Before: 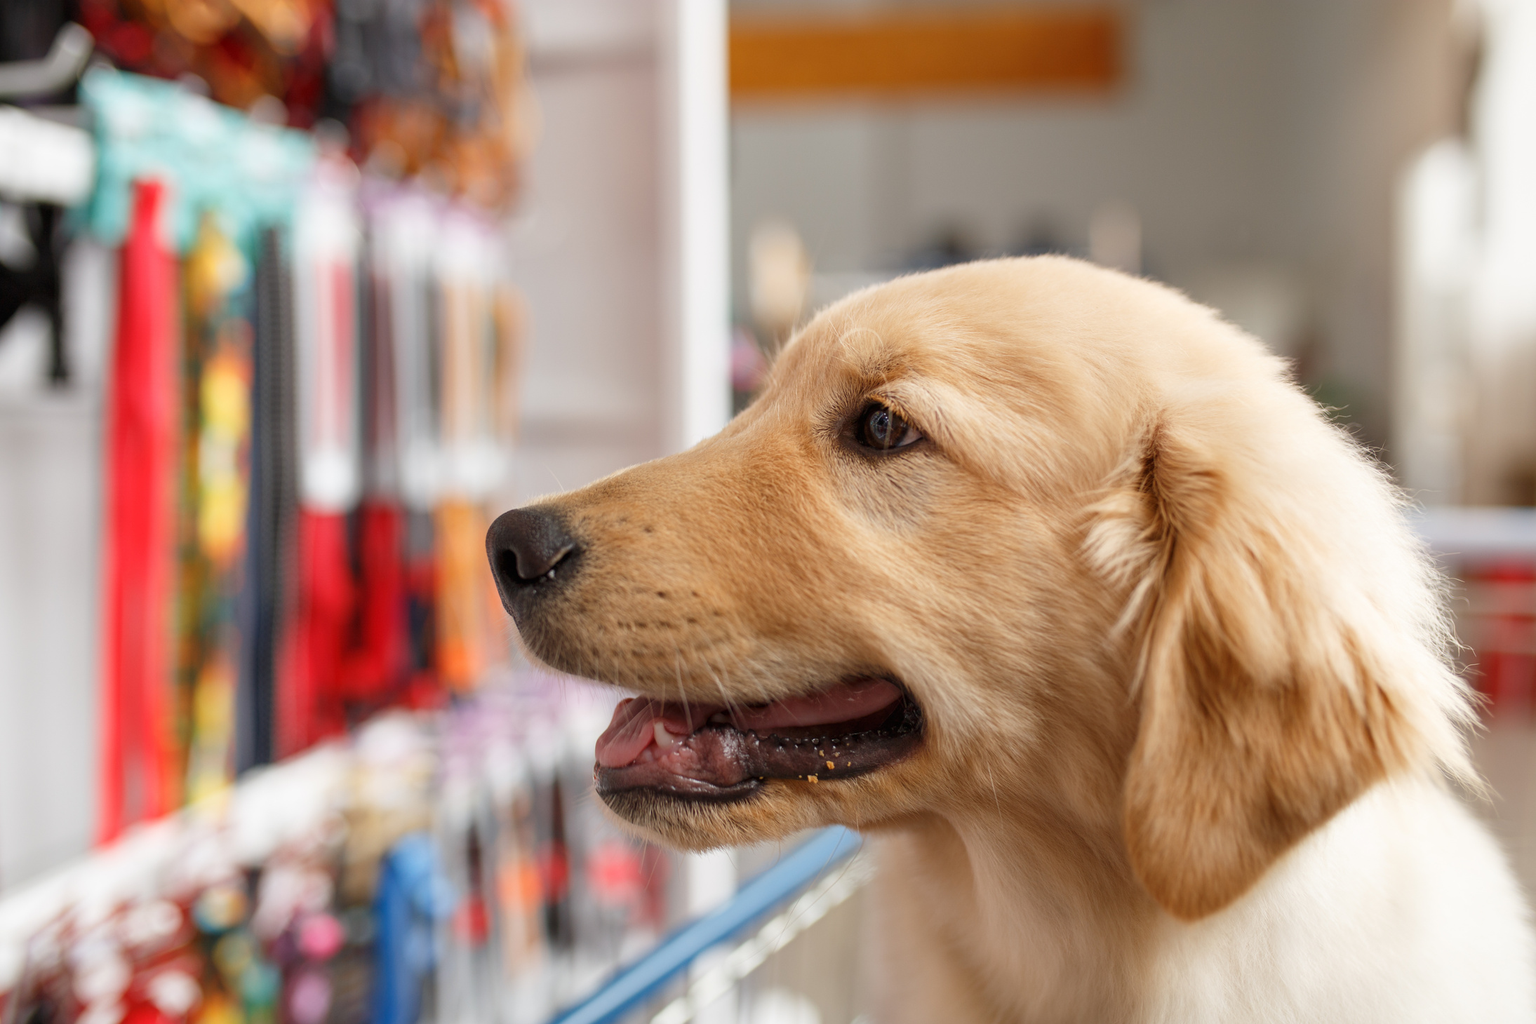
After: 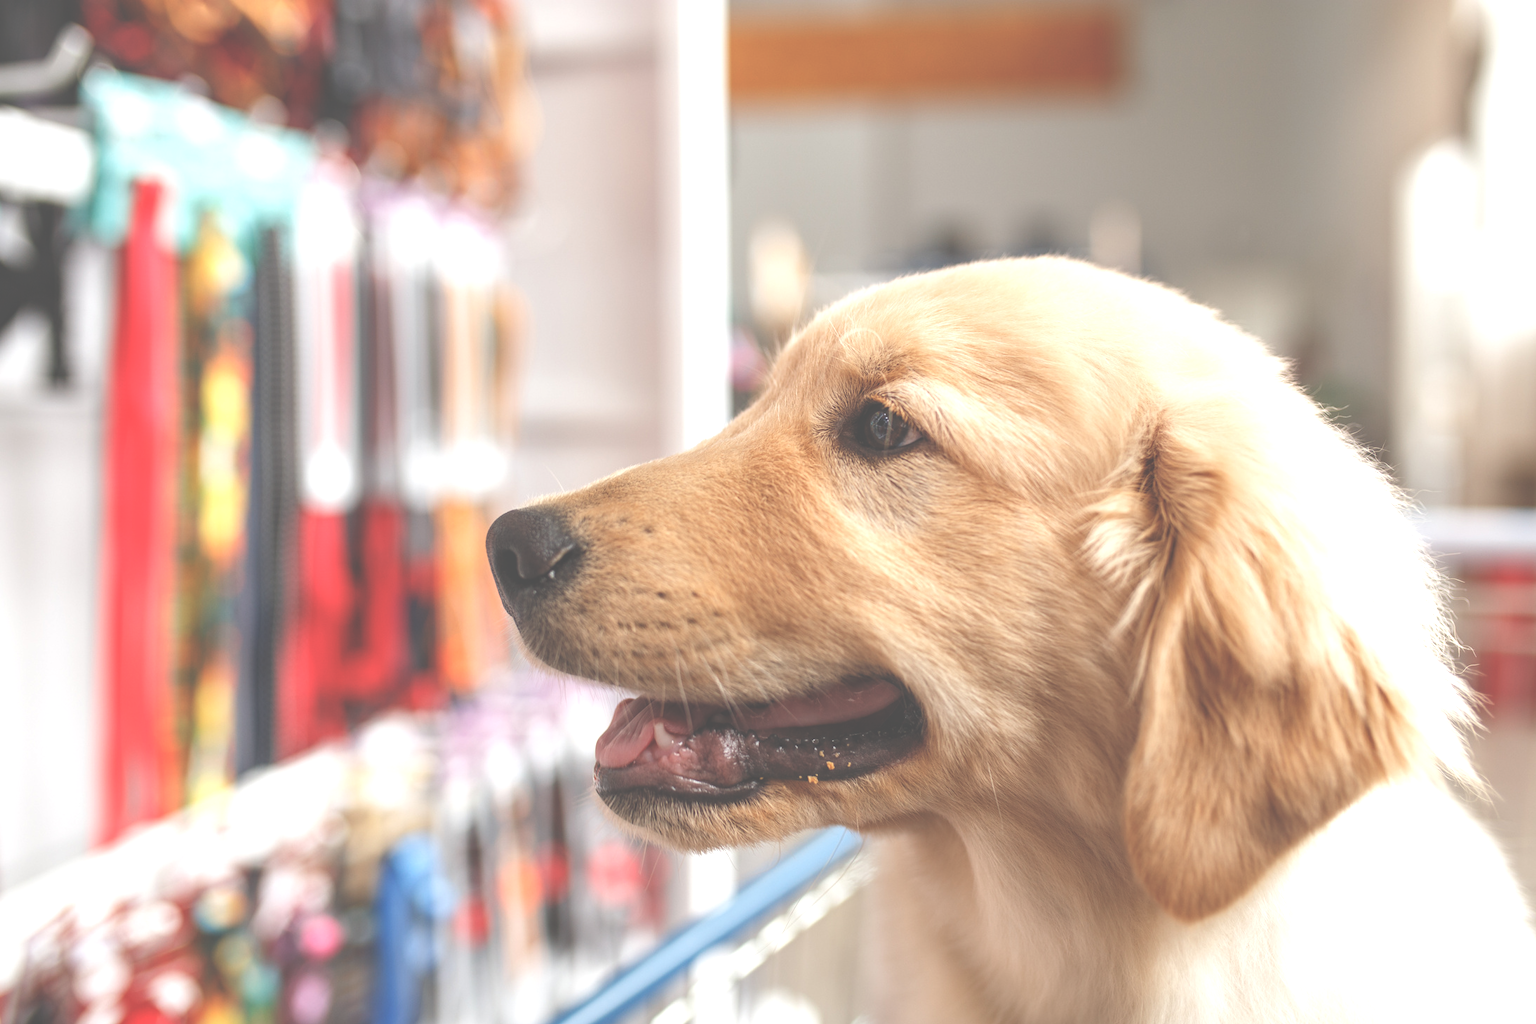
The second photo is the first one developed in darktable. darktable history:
exposure: black level correction -0.071, exposure 0.5 EV, compensate highlight preservation false
local contrast: on, module defaults
